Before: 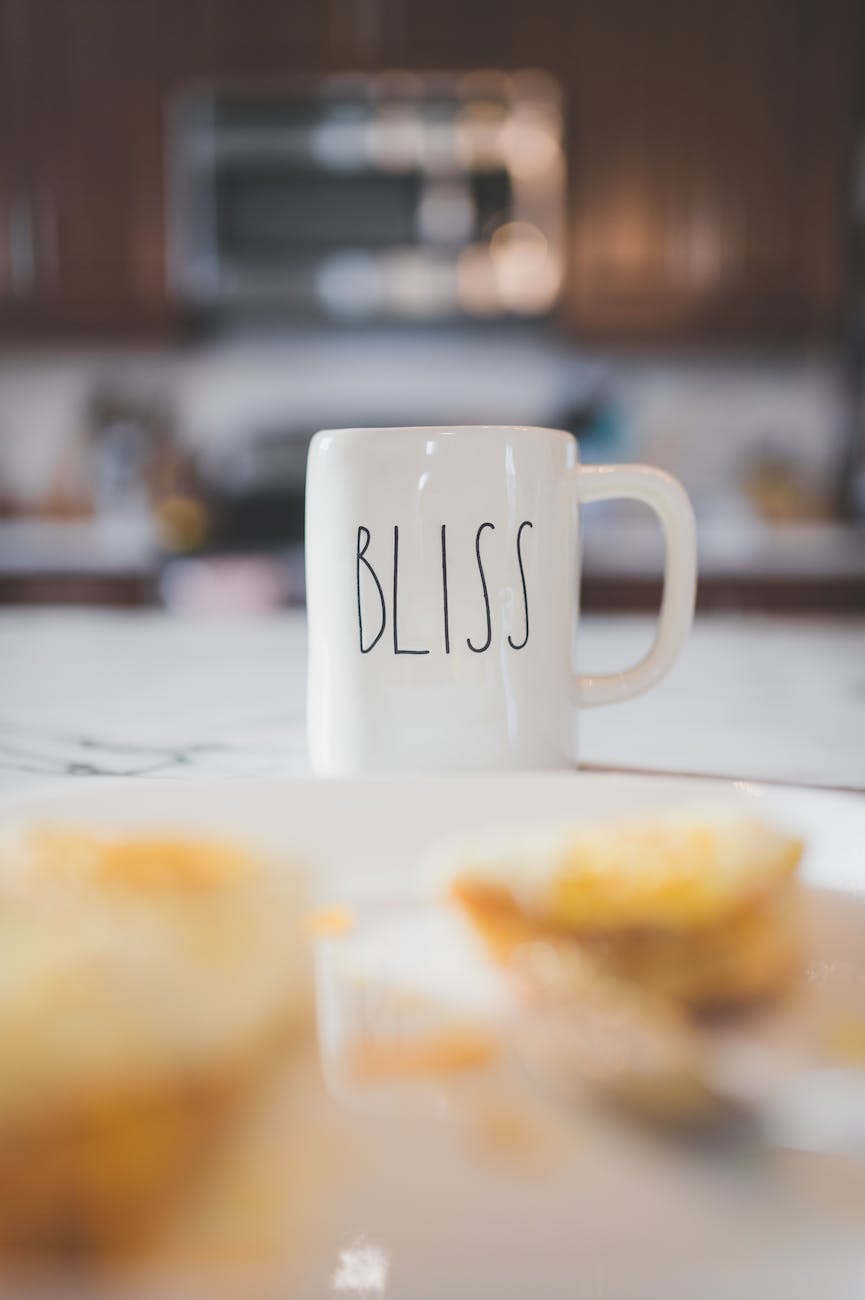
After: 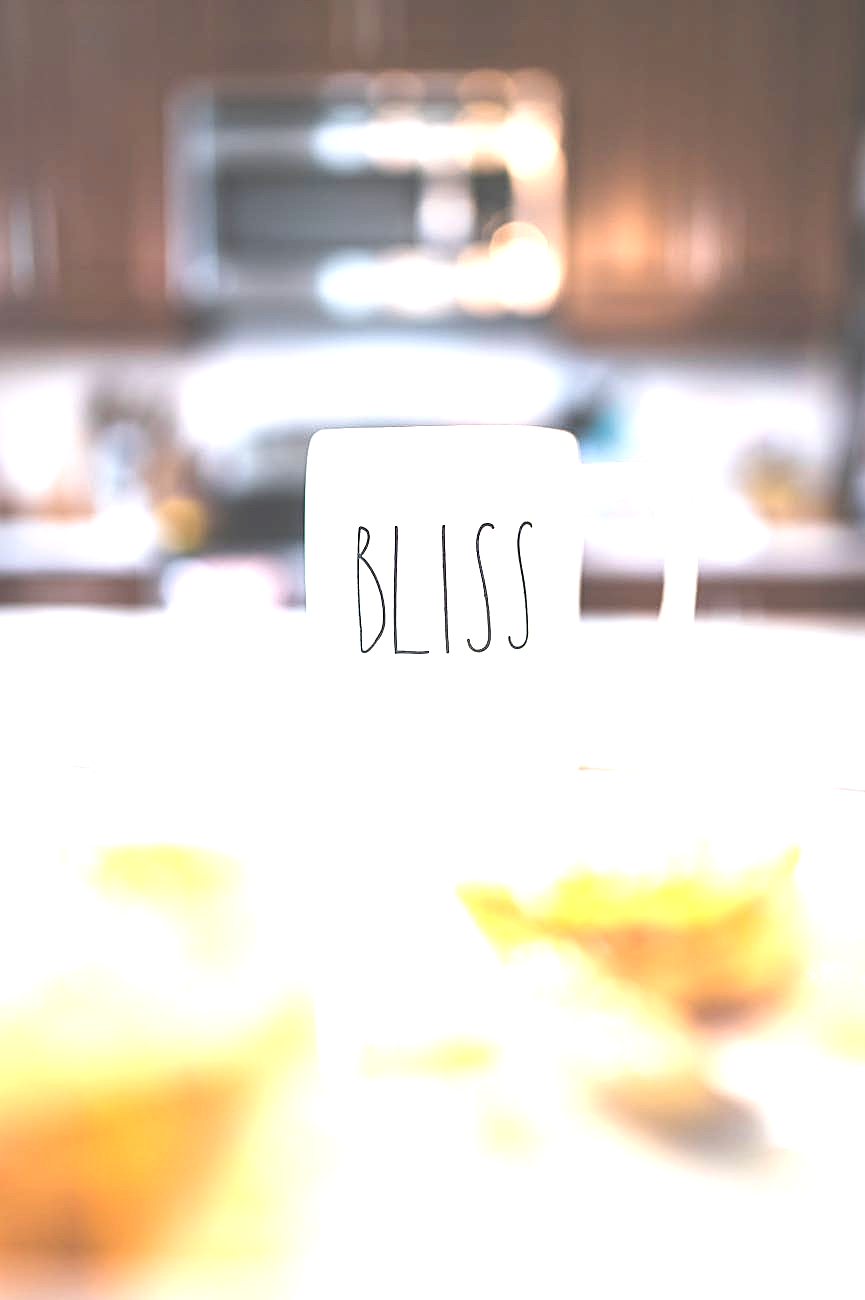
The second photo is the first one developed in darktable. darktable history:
exposure: black level correction 0.001, exposure 1.735 EV, compensate highlight preservation false
sharpen: on, module defaults
